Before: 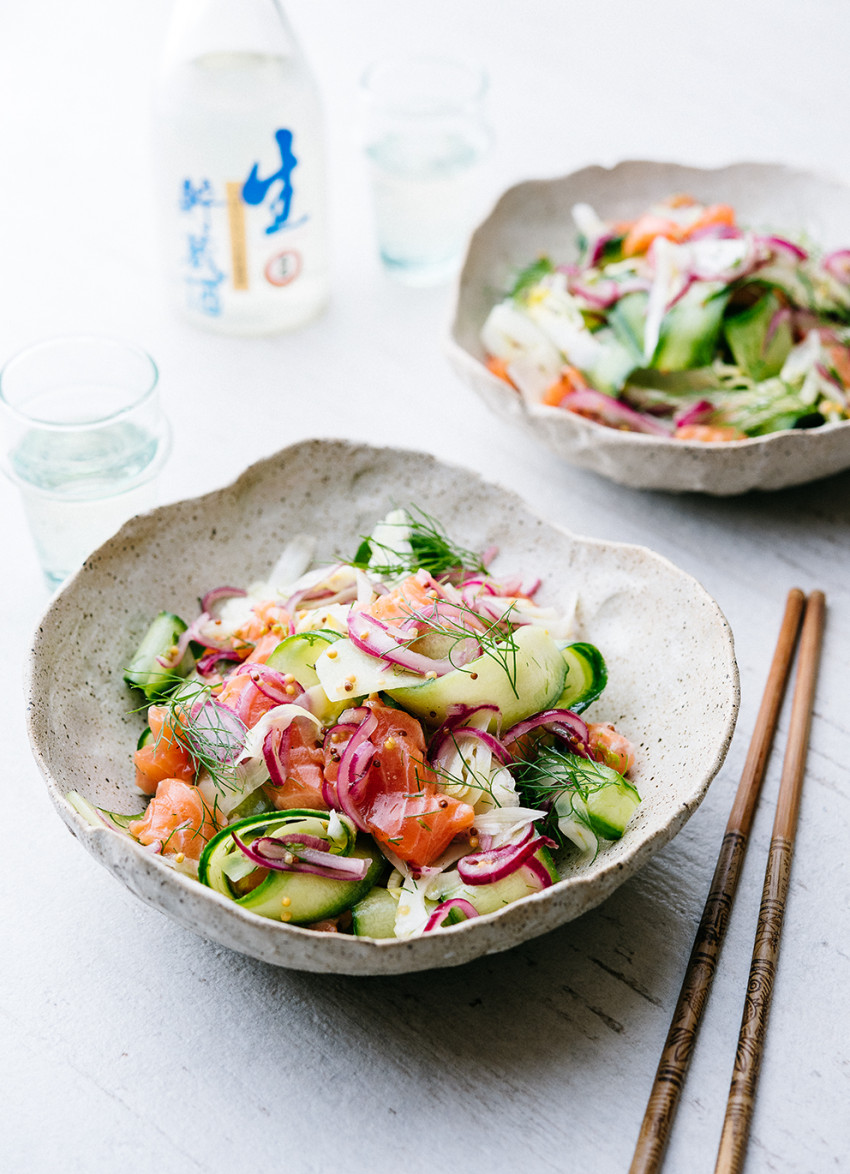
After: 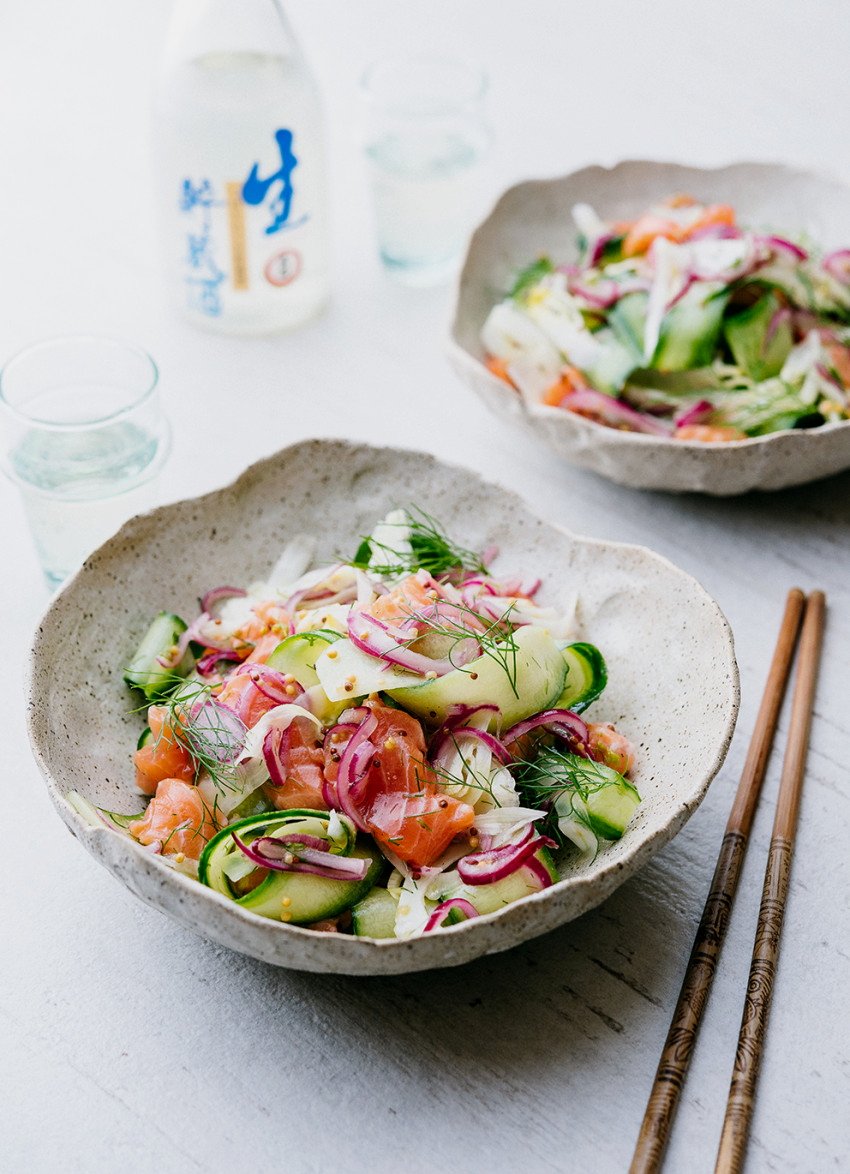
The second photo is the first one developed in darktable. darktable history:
exposure: black level correction 0.001, exposure -0.201 EV, compensate exposure bias true, compensate highlight preservation false
